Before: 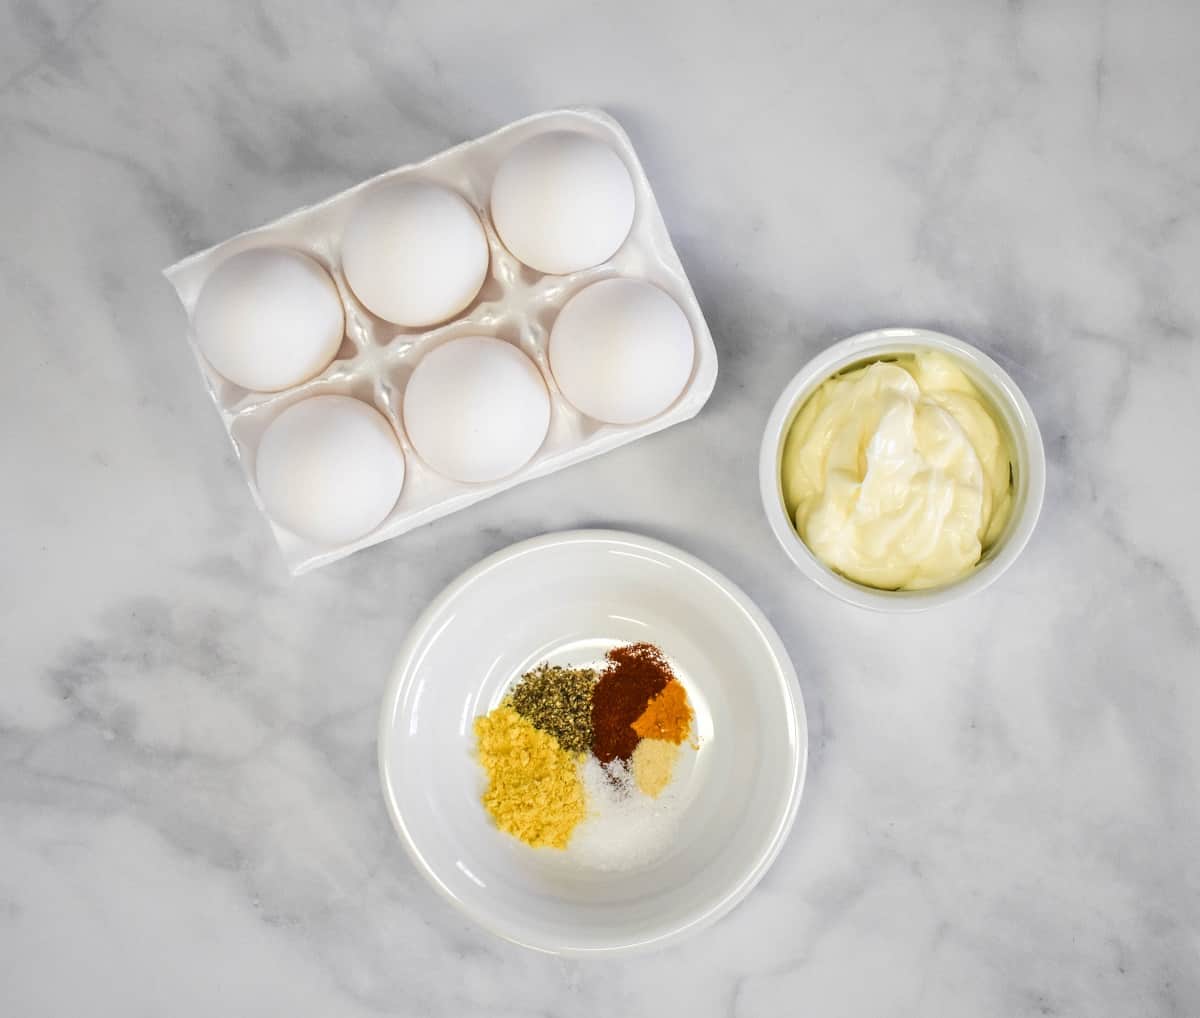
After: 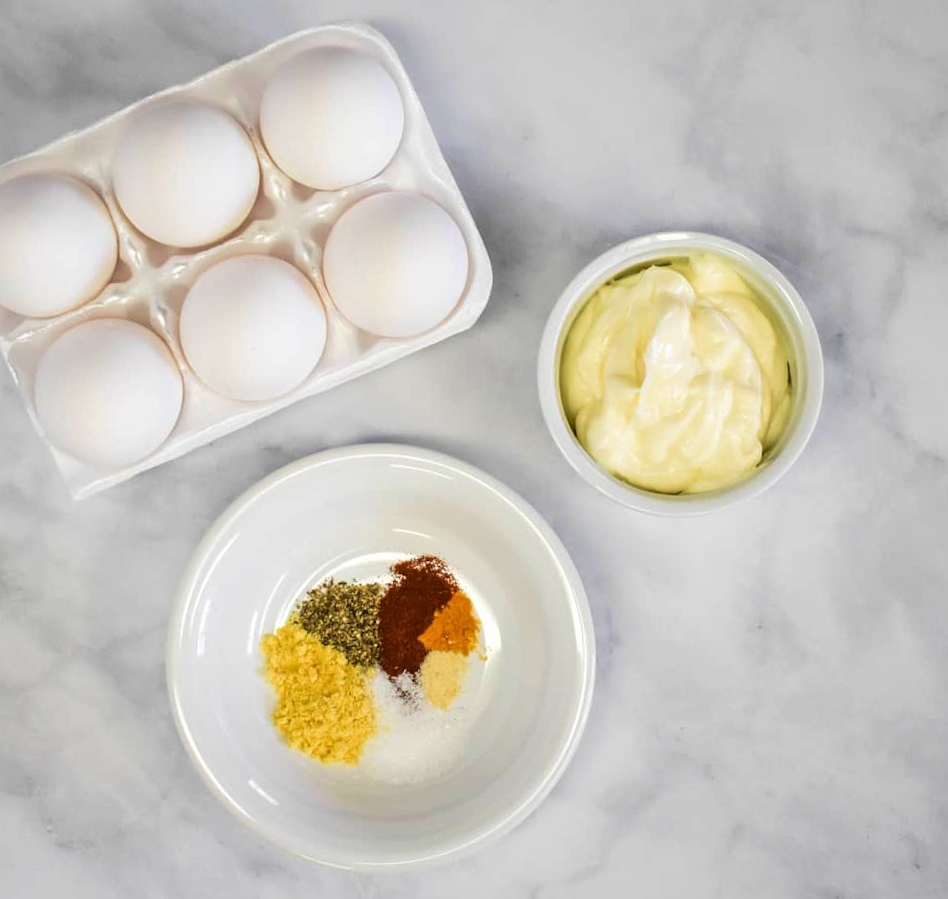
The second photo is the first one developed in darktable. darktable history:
rotate and perspective: rotation -2°, crop left 0.022, crop right 0.978, crop top 0.049, crop bottom 0.951
crop and rotate: left 17.959%, top 5.771%, right 1.742%
velvia: on, module defaults
